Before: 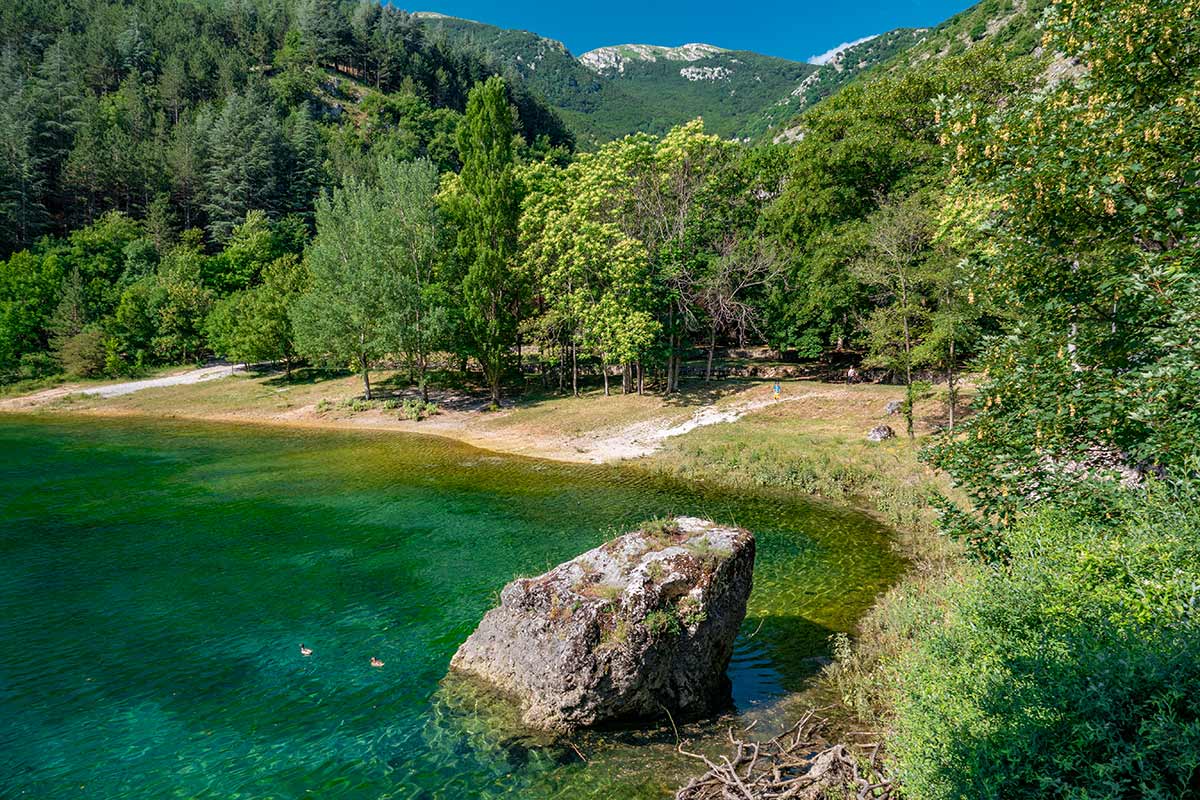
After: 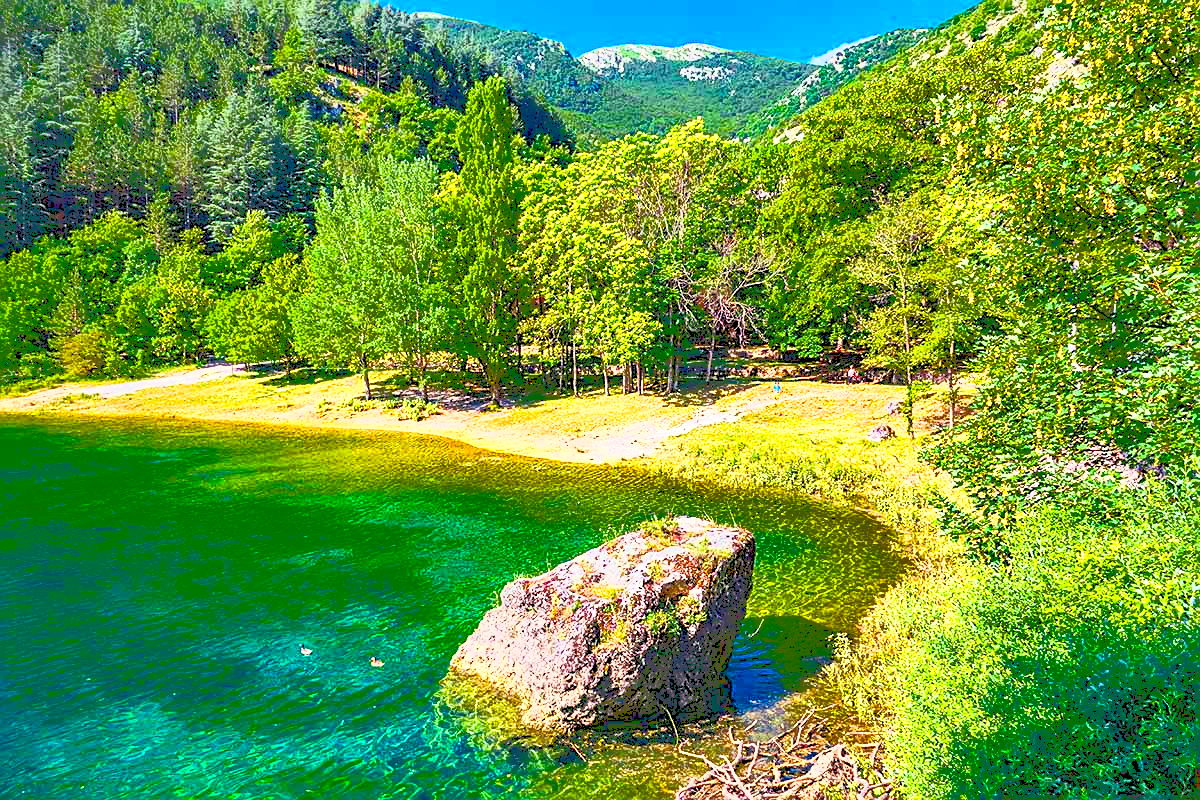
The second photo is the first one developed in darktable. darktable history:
color balance rgb: shadows lift › luminance 0.399%, shadows lift › chroma 6.798%, shadows lift › hue 300.16°, linear chroma grading › global chroma 16.786%, perceptual saturation grading › global saturation 38.852%, perceptual saturation grading › highlights -24.873%, perceptual saturation grading › mid-tones 35.202%, perceptual saturation grading › shadows 35.131%
tone curve: curves: ch0 [(0, 0) (0.003, 0.279) (0.011, 0.287) (0.025, 0.295) (0.044, 0.304) (0.069, 0.316) (0.1, 0.319) (0.136, 0.316) (0.177, 0.32) (0.224, 0.359) (0.277, 0.421) (0.335, 0.511) (0.399, 0.639) (0.468, 0.734) (0.543, 0.827) (0.623, 0.89) (0.709, 0.944) (0.801, 0.965) (0.898, 0.968) (1, 1)]
sharpen: on, module defaults
shadows and highlights: soften with gaussian
